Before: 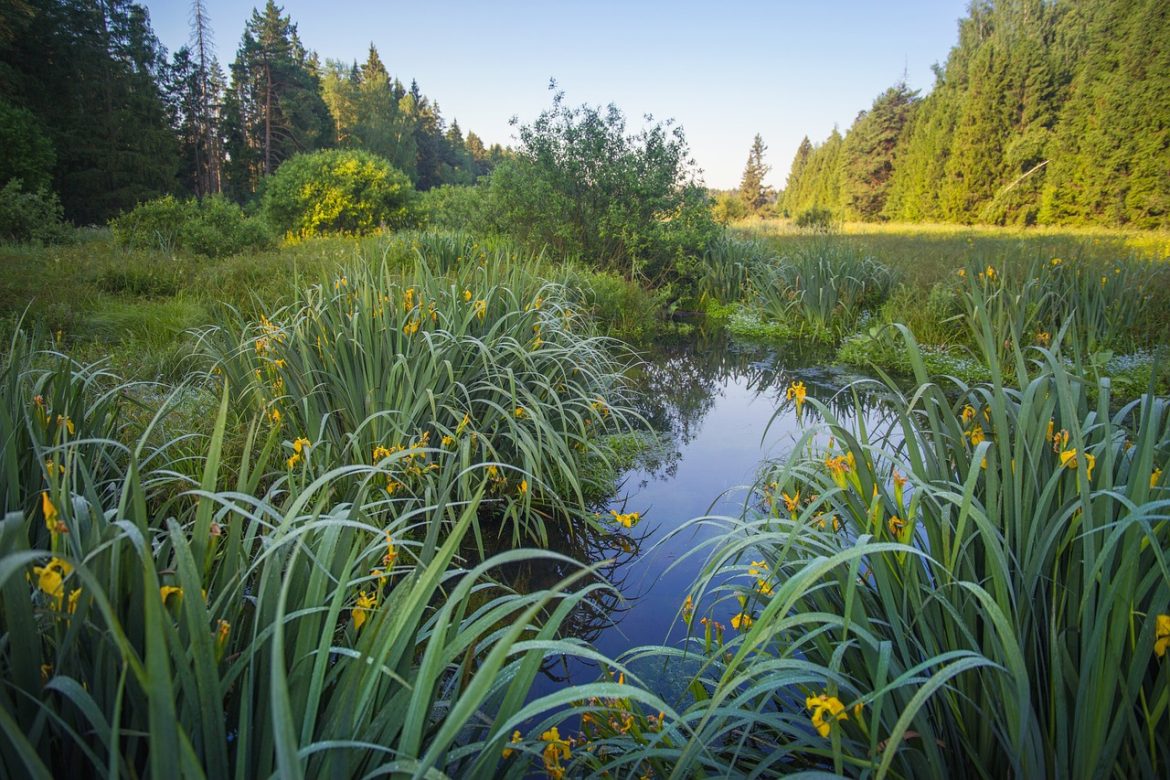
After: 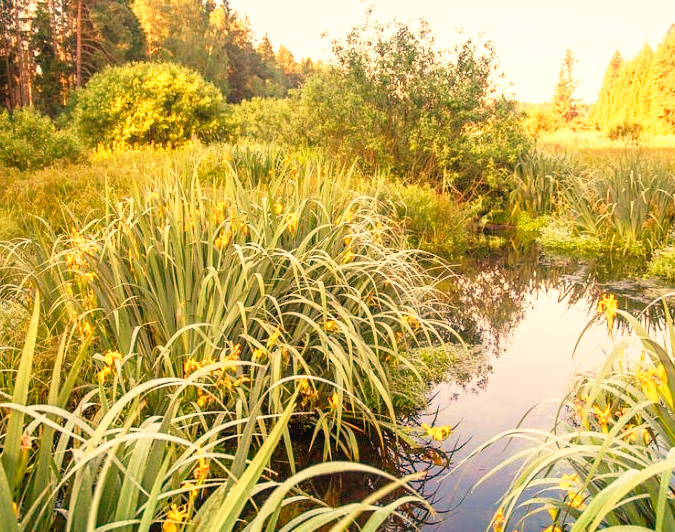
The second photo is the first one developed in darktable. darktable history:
white balance: red 1.467, blue 0.684
crop: left 16.202%, top 11.208%, right 26.045%, bottom 20.557%
base curve: curves: ch0 [(0, 0) (0.012, 0.01) (0.073, 0.168) (0.31, 0.711) (0.645, 0.957) (1, 1)], preserve colors none
